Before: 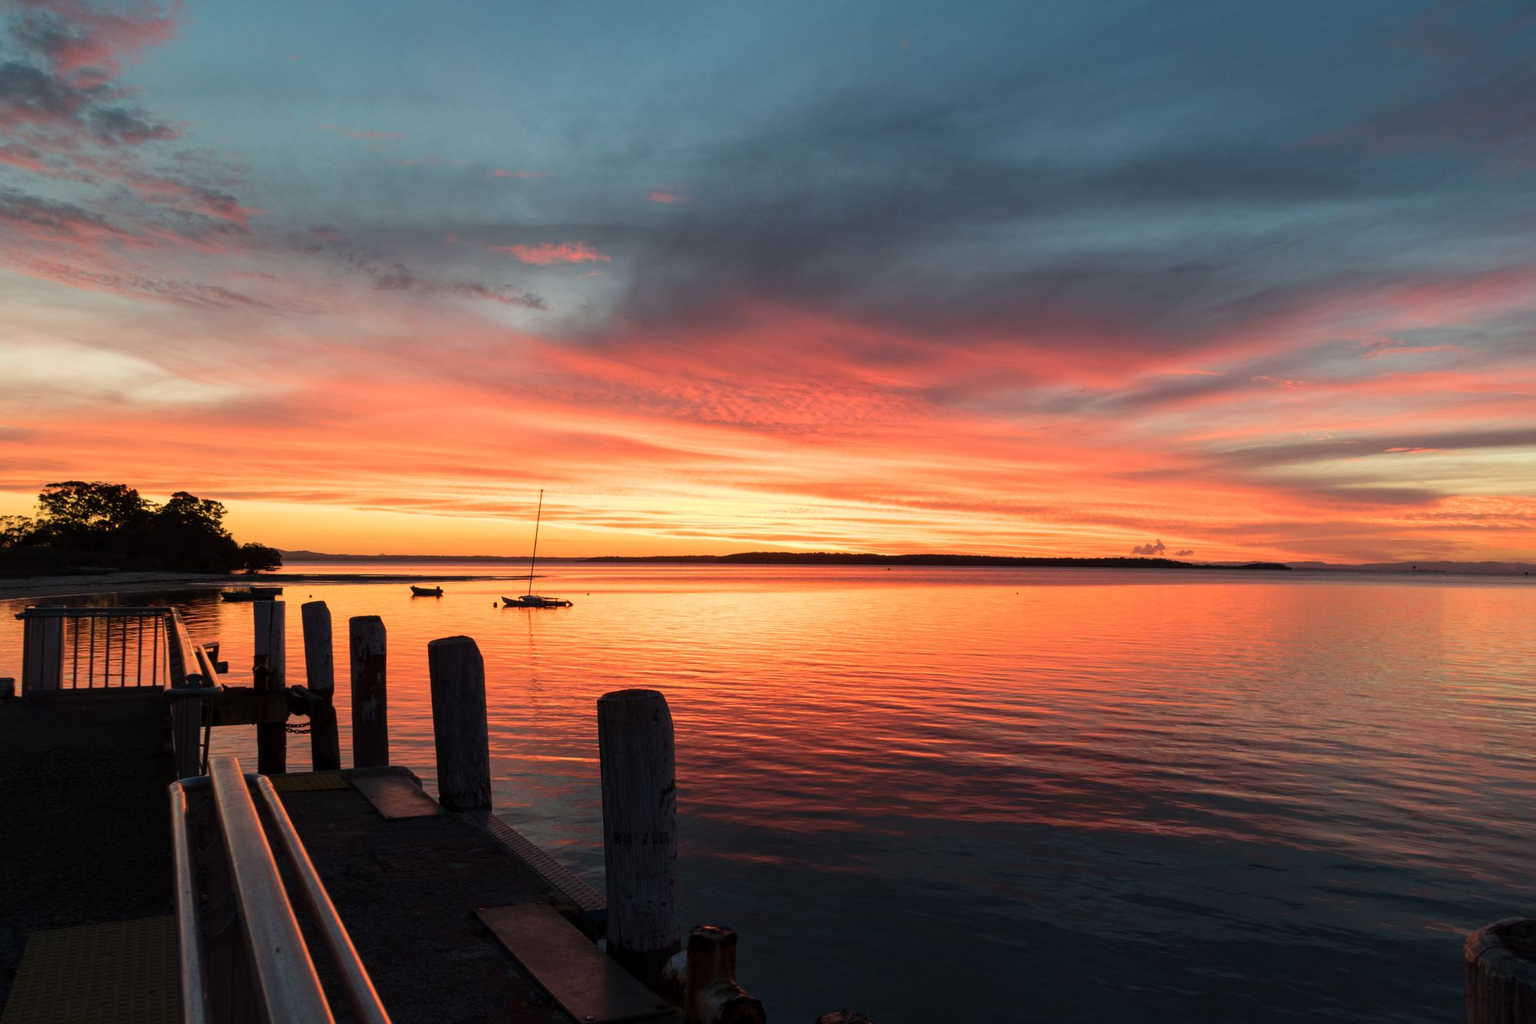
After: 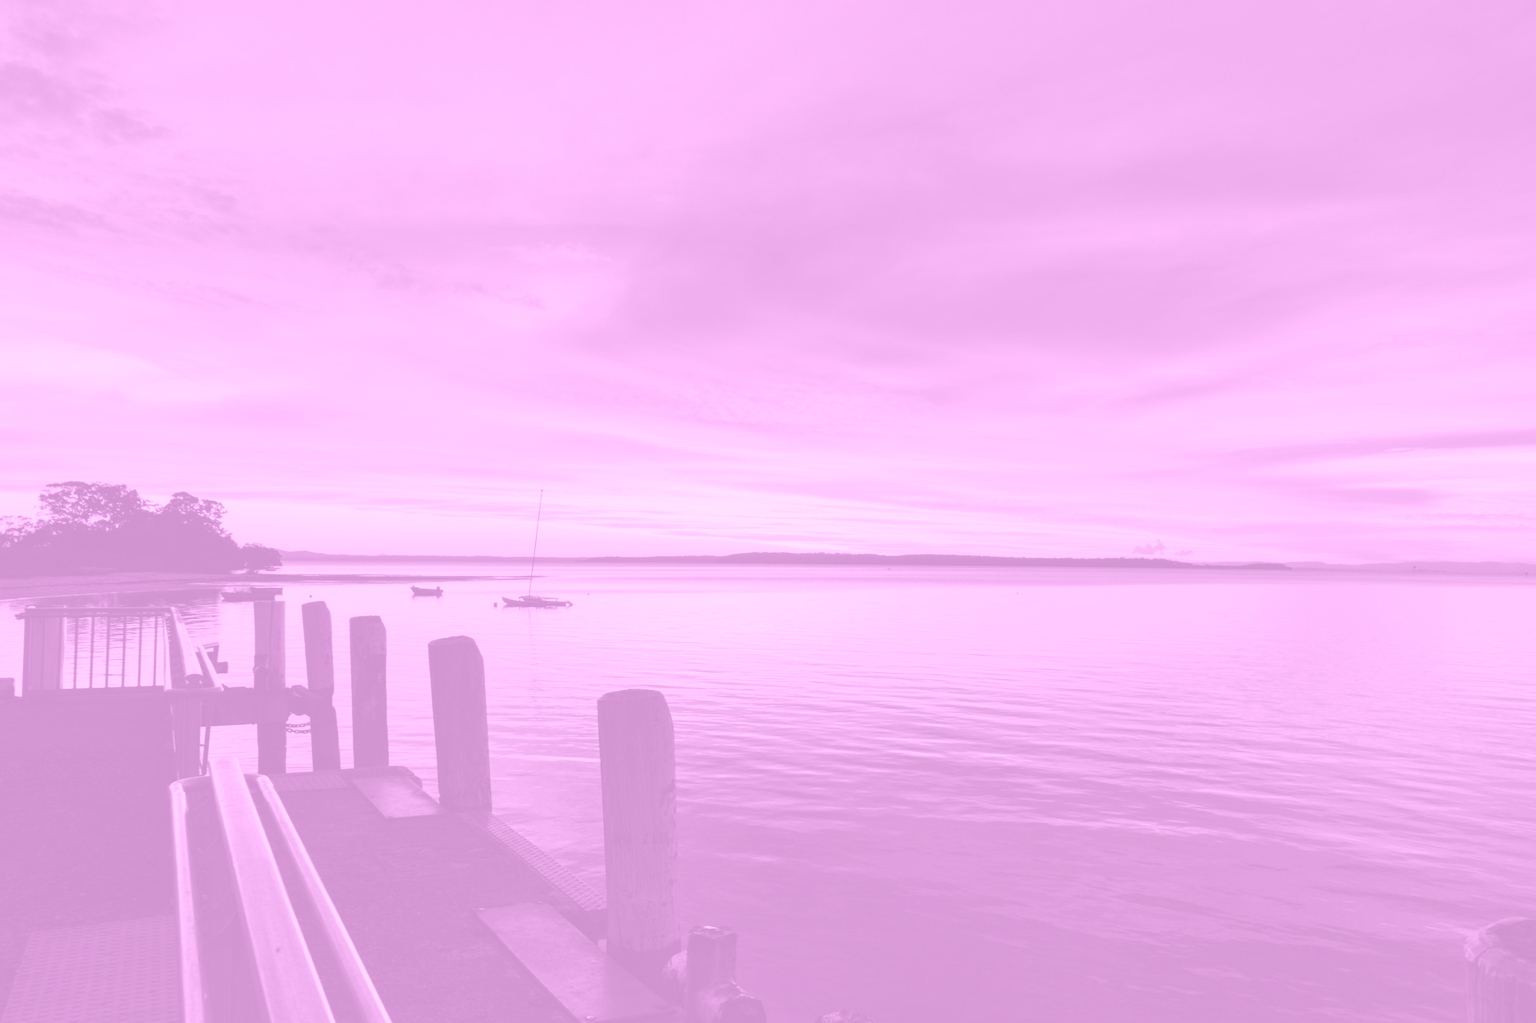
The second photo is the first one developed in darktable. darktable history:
colorize: hue 331.2°, saturation 75%, source mix 30.28%, lightness 70.52%, version 1
shadows and highlights: low approximation 0.01, soften with gaussian
